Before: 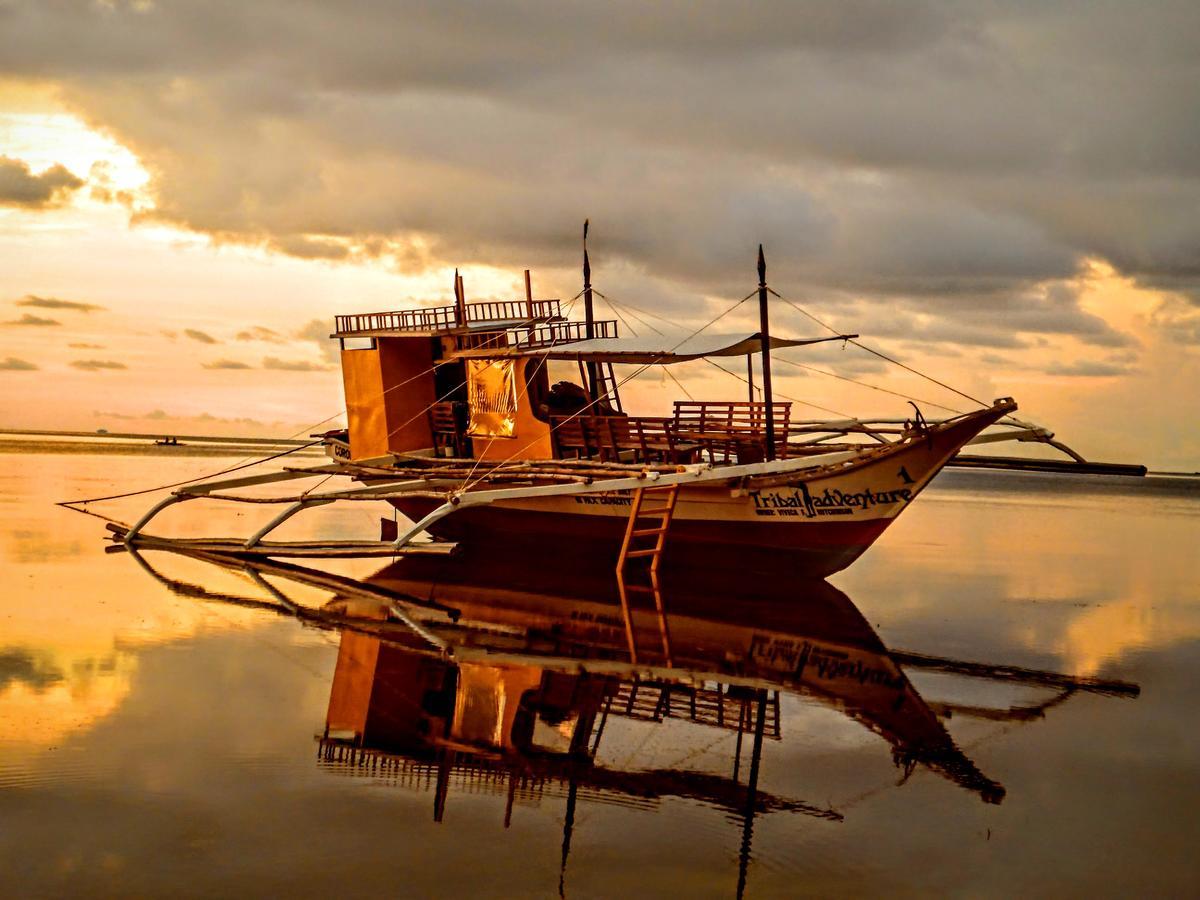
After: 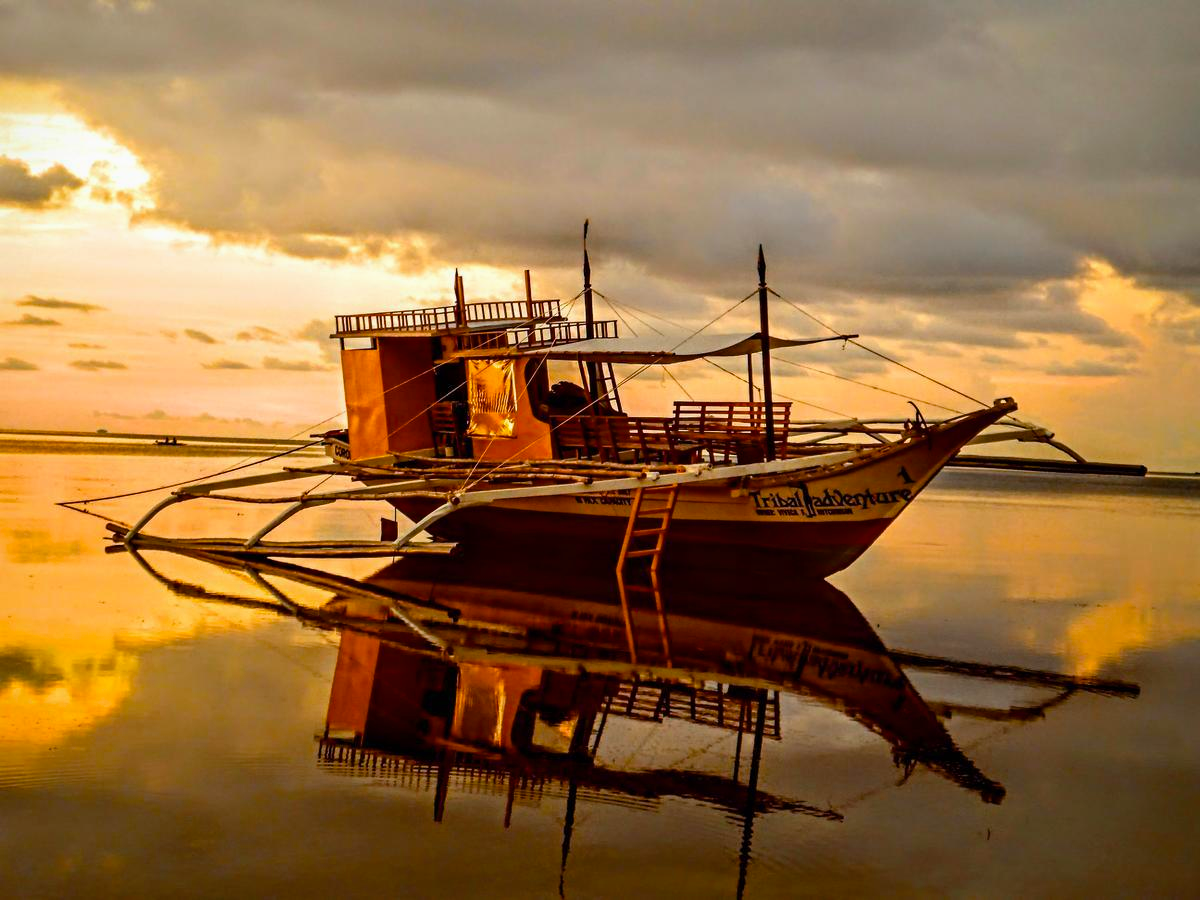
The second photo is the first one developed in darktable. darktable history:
color balance rgb "[intense colors]": linear chroma grading › shadows -8%, linear chroma grading › global chroma 10%, perceptual saturation grading › global saturation 2%, perceptual saturation grading › highlights -2%, perceptual saturation grading › mid-tones 4%, perceptual saturation grading › shadows 8%, perceptual brilliance grading › global brilliance 2%, perceptual brilliance grading › highlights -4%, global vibrance 16%, saturation formula JzAzBz (2021)
